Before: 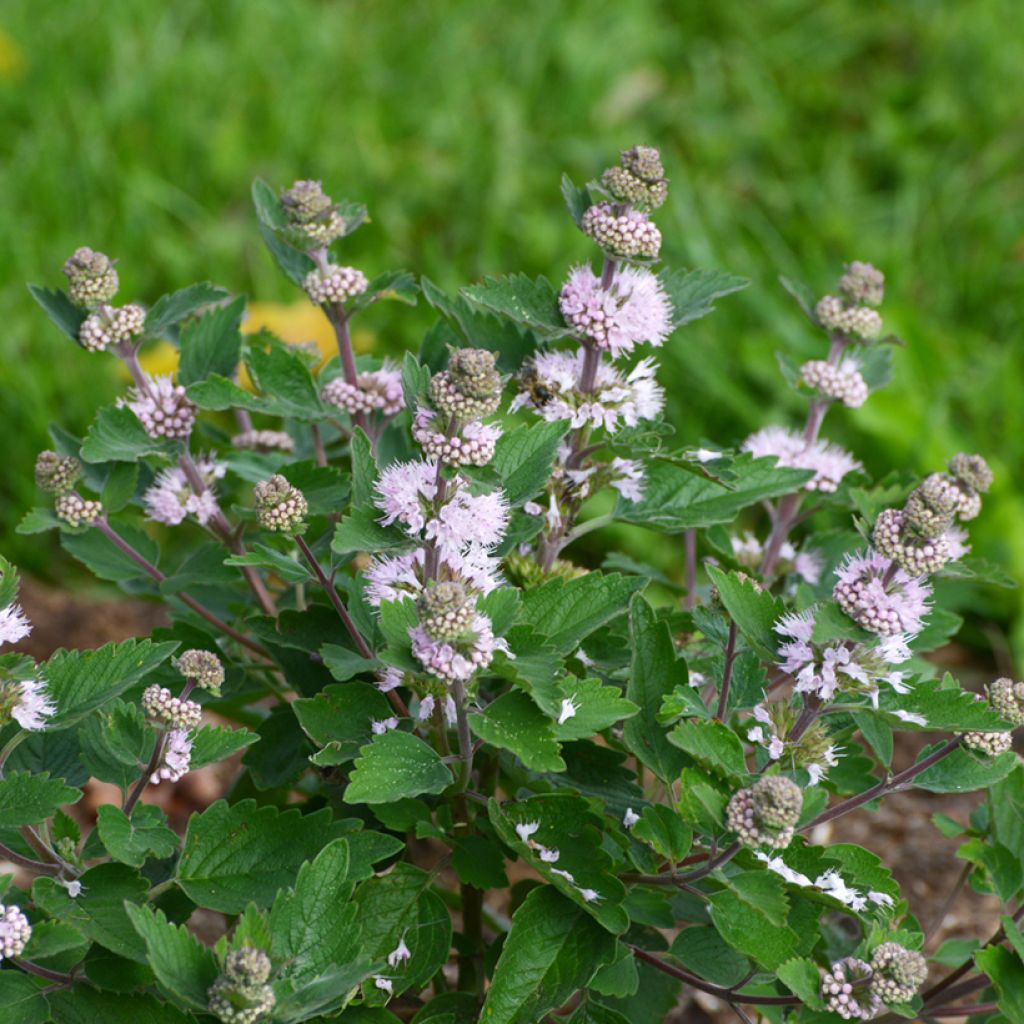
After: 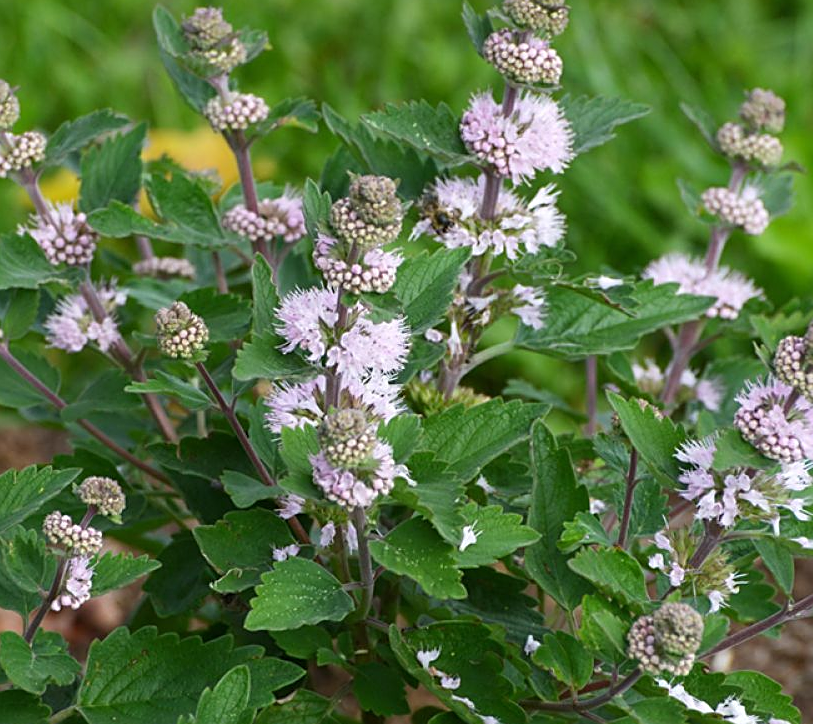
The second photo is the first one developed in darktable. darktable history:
crop: left 9.712%, top 16.928%, right 10.845%, bottom 12.332%
sharpen: on, module defaults
